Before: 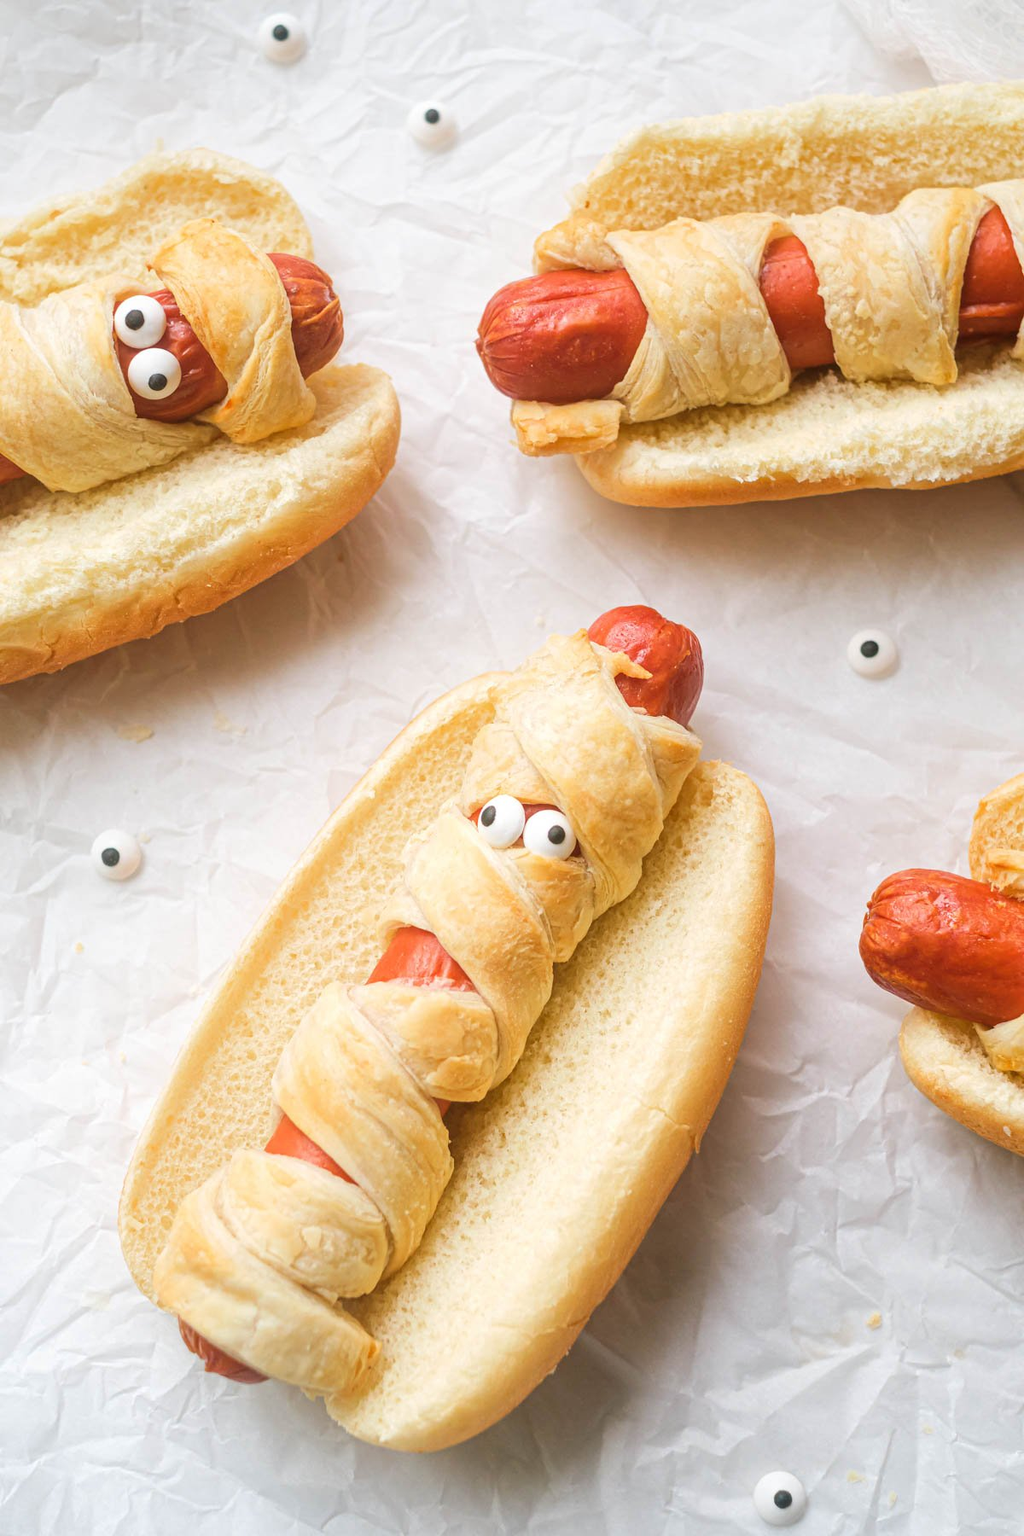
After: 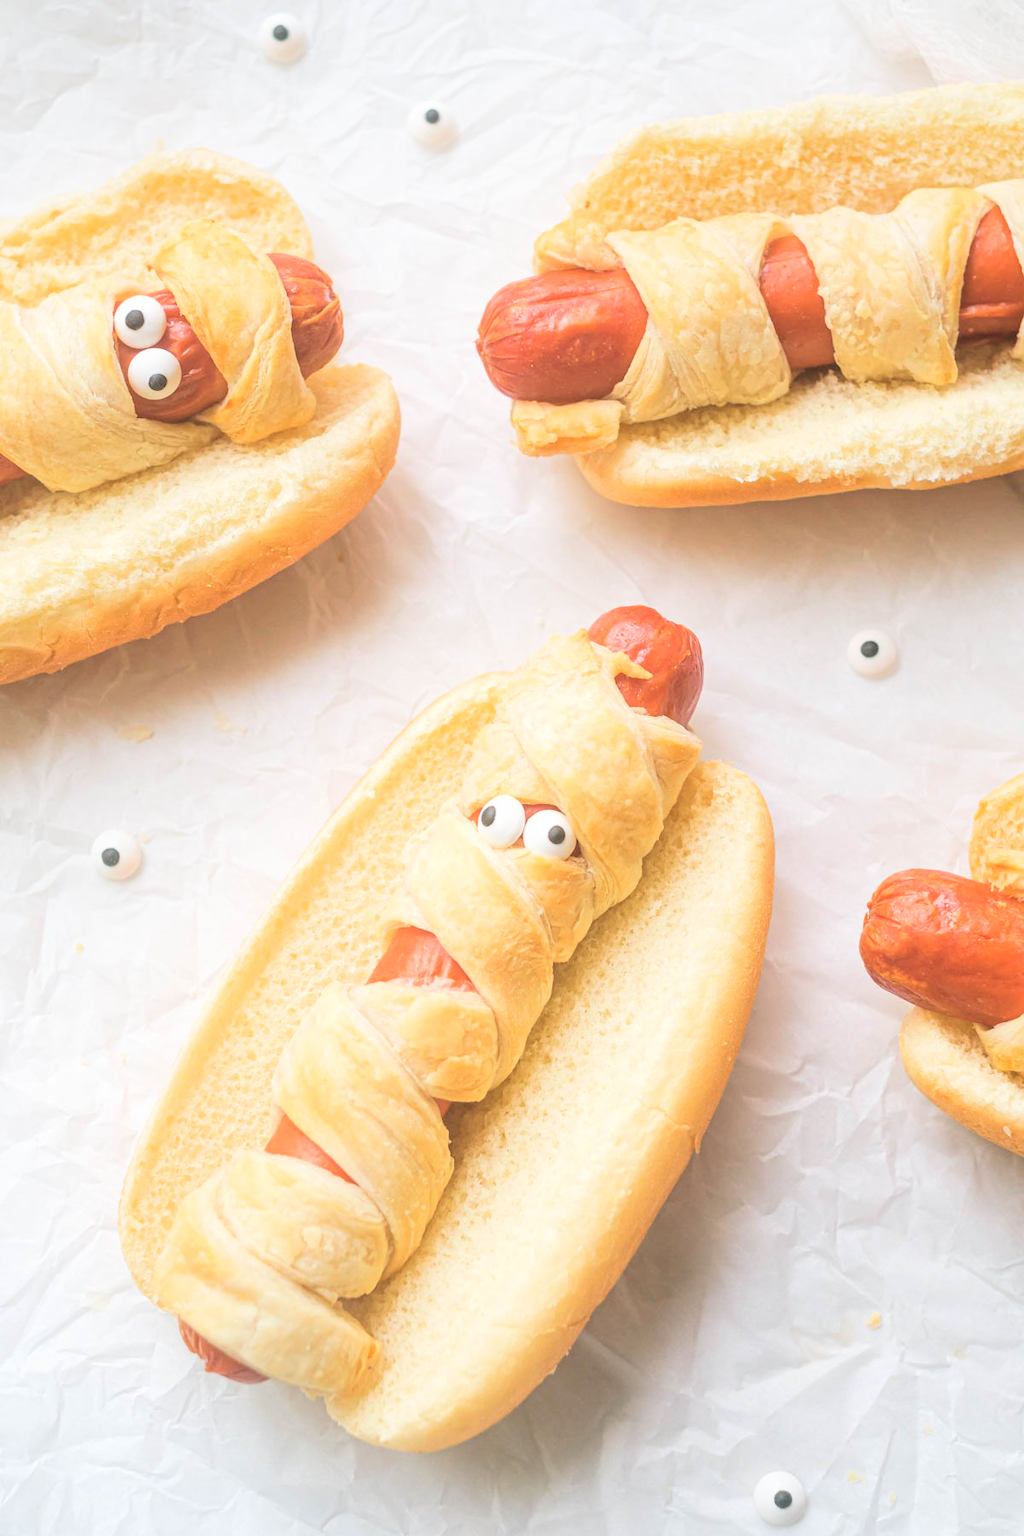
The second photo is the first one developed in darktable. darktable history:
white balance: emerald 1
global tonemap: drago (0.7, 100)
